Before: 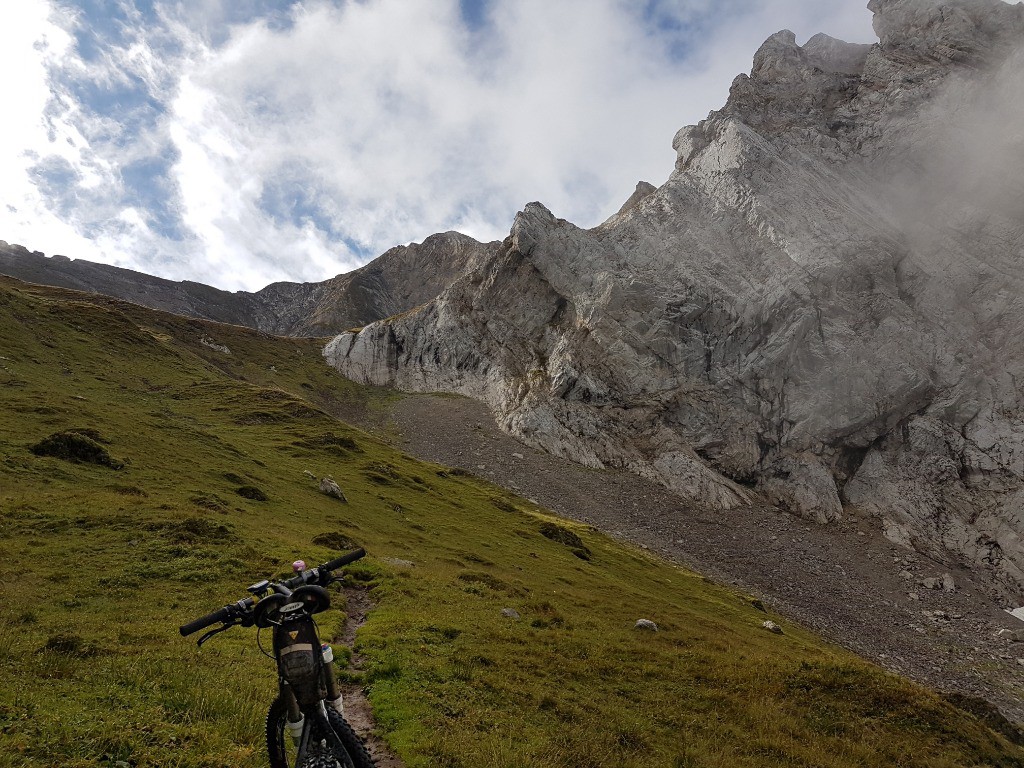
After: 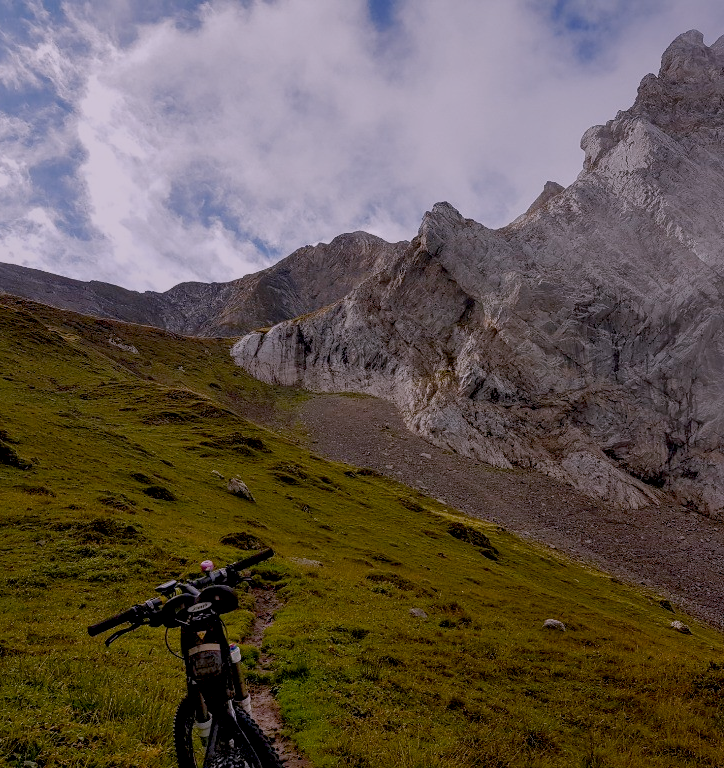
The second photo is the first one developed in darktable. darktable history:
local contrast: detail 130%
exposure: black level correction 0.009, exposure -0.637 EV, compensate highlight preservation false
white balance: red 1.066, blue 1.119
crop and rotate: left 9.061%, right 20.142%
color balance rgb: shadows lift › chroma 1%, shadows lift › hue 113°, highlights gain › chroma 0.2%, highlights gain › hue 333°, perceptual saturation grading › global saturation 20%, perceptual saturation grading › highlights -50%, perceptual saturation grading › shadows 25%, contrast -20%
